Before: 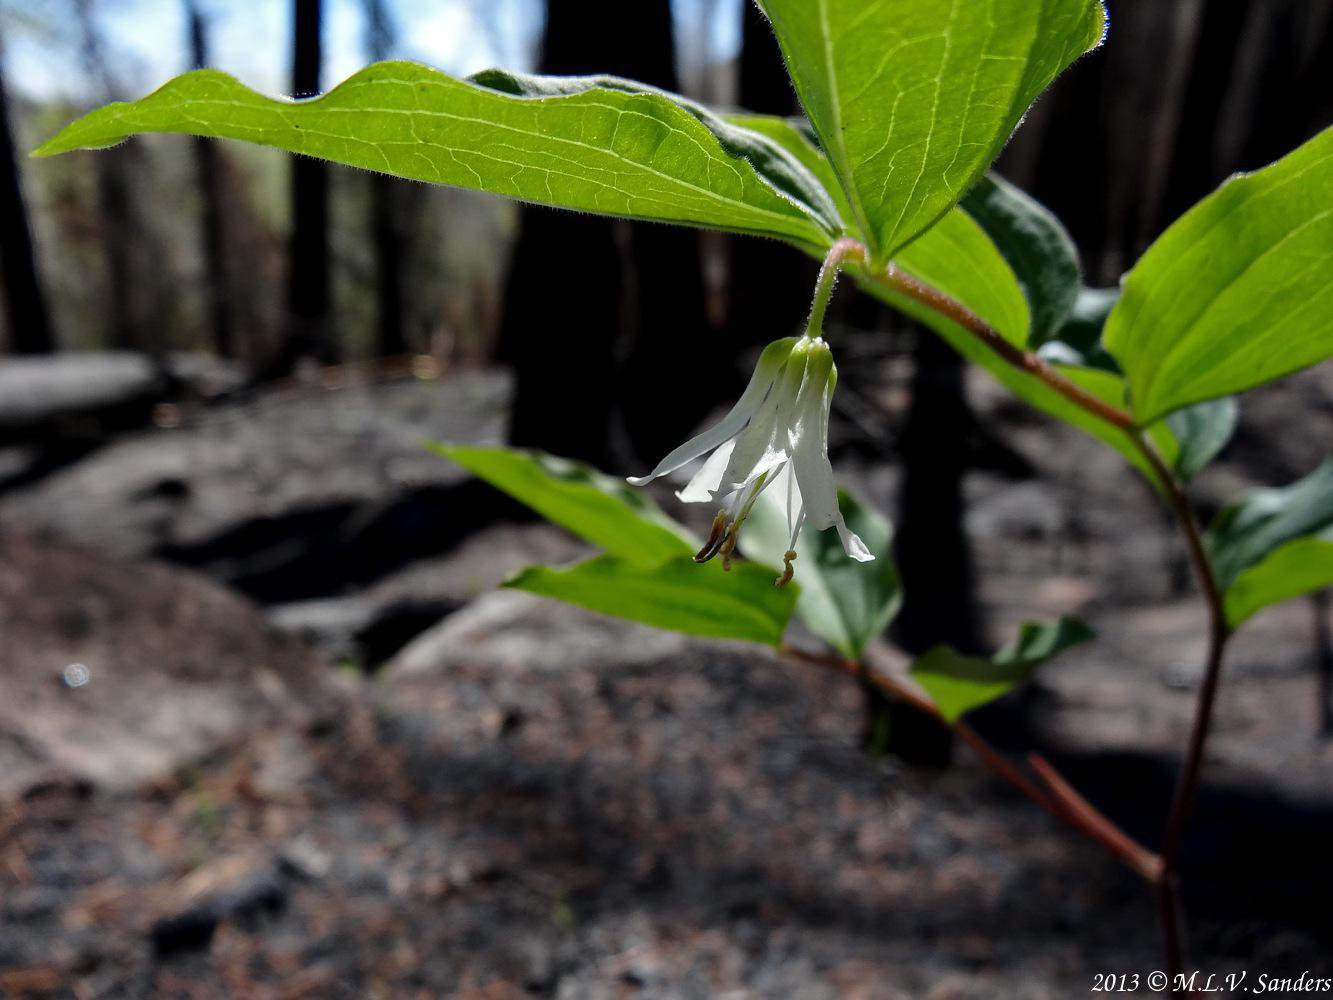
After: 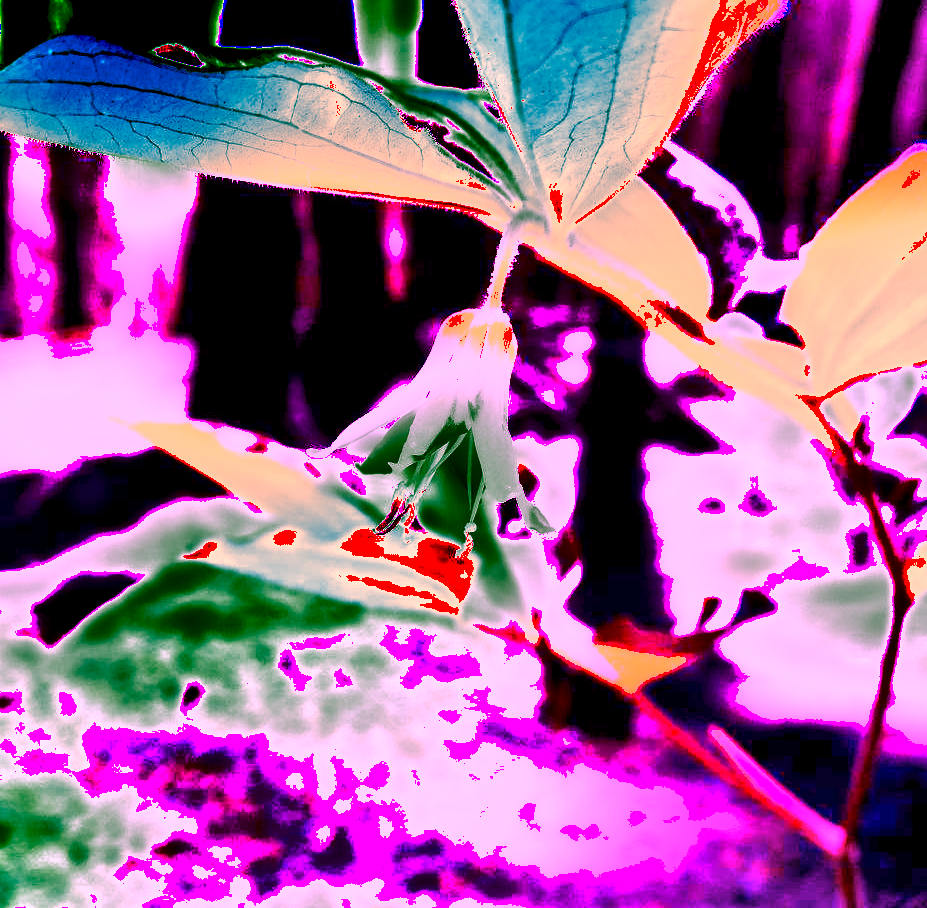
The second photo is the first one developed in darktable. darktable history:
exposure: exposure -0.072 EV, compensate highlight preservation false
white balance: red 8, blue 8
crop and rotate: left 24.034%, top 2.838%, right 6.406%, bottom 6.299%
shadows and highlights: soften with gaussian
